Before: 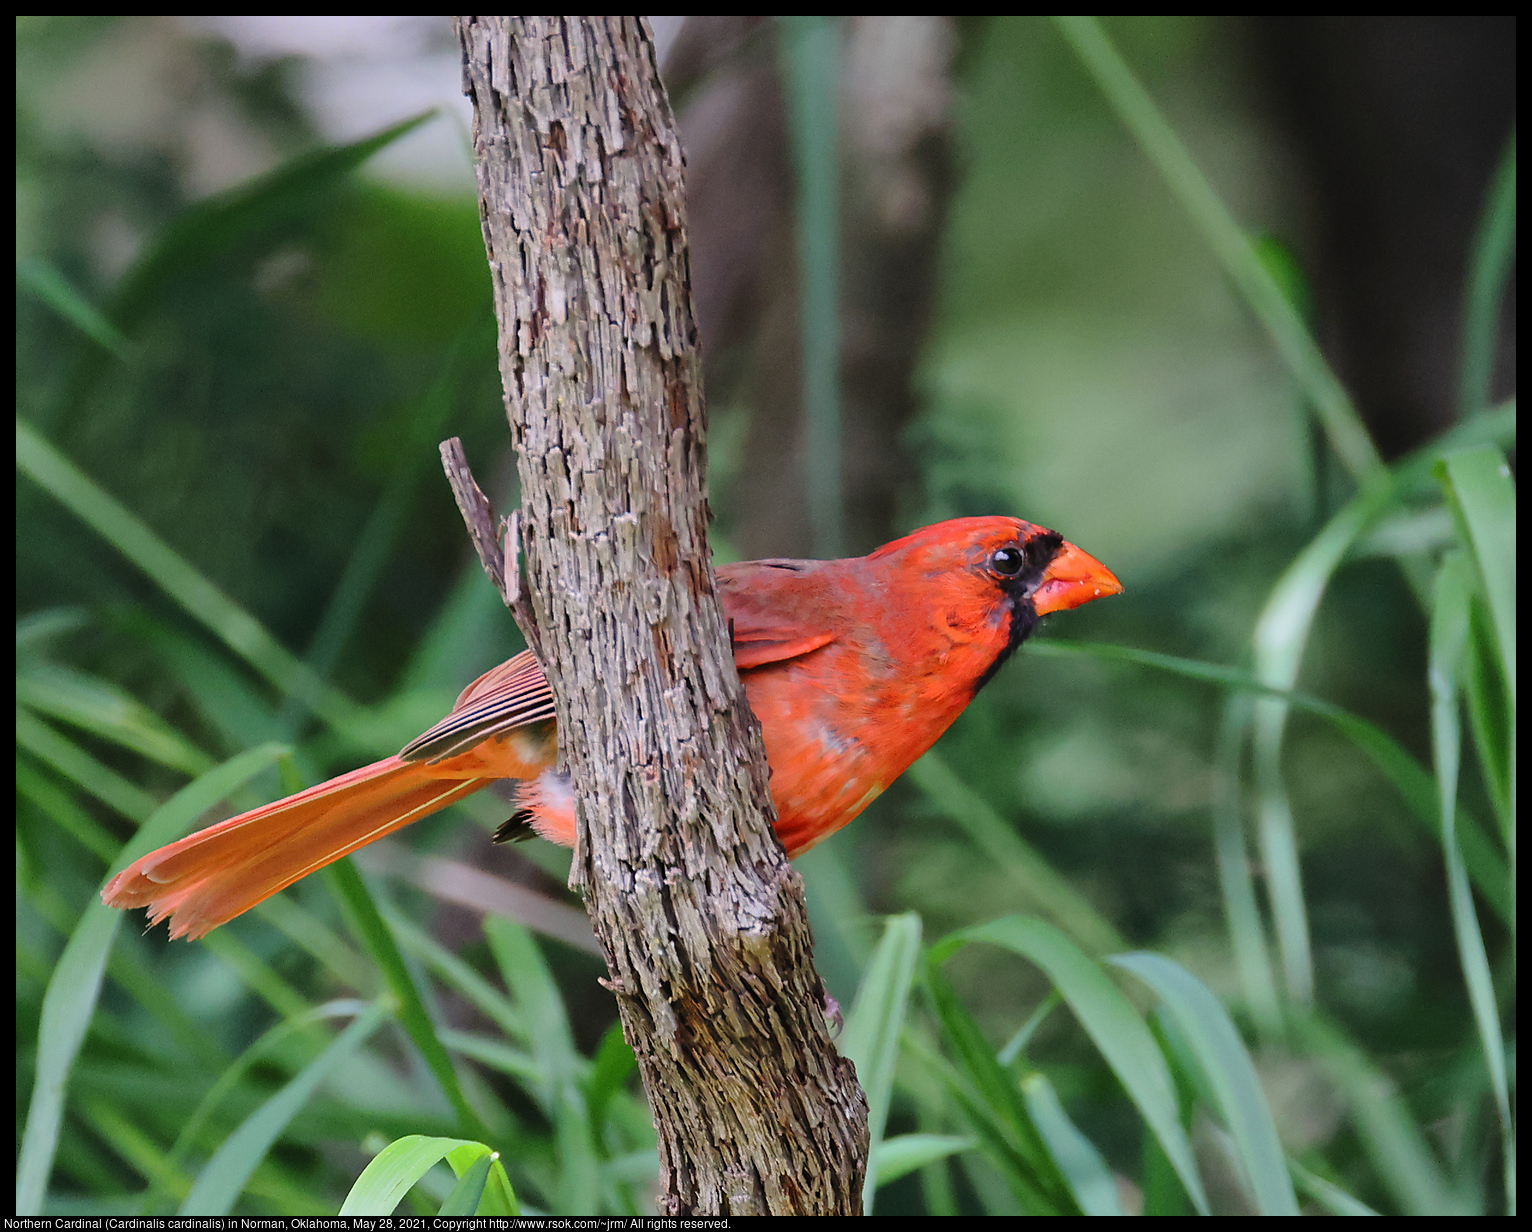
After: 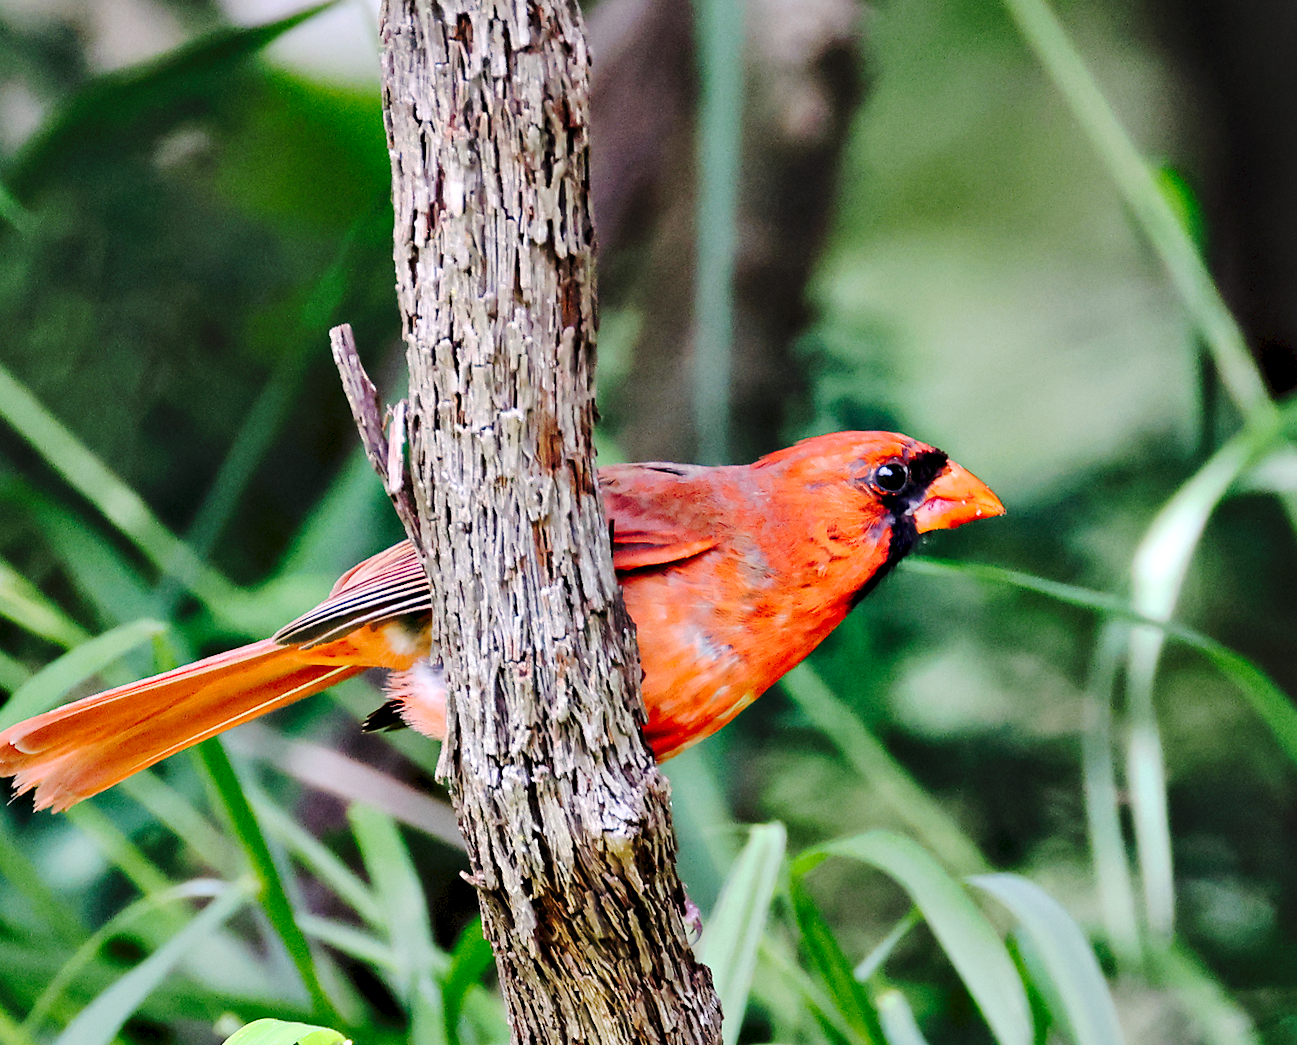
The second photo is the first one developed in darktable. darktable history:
crop and rotate: angle -3.05°, left 5.093%, top 5.158%, right 4.707%, bottom 4.504%
tone curve: curves: ch0 [(0, 0) (0.003, 0.039) (0.011, 0.041) (0.025, 0.048) (0.044, 0.065) (0.069, 0.084) (0.1, 0.104) (0.136, 0.137) (0.177, 0.19) (0.224, 0.245) (0.277, 0.32) (0.335, 0.409) (0.399, 0.496) (0.468, 0.58) (0.543, 0.656) (0.623, 0.733) (0.709, 0.796) (0.801, 0.852) (0.898, 0.93) (1, 1)], preserve colors none
contrast equalizer: octaves 7, y [[0.6 ×6], [0.55 ×6], [0 ×6], [0 ×6], [0 ×6]]
